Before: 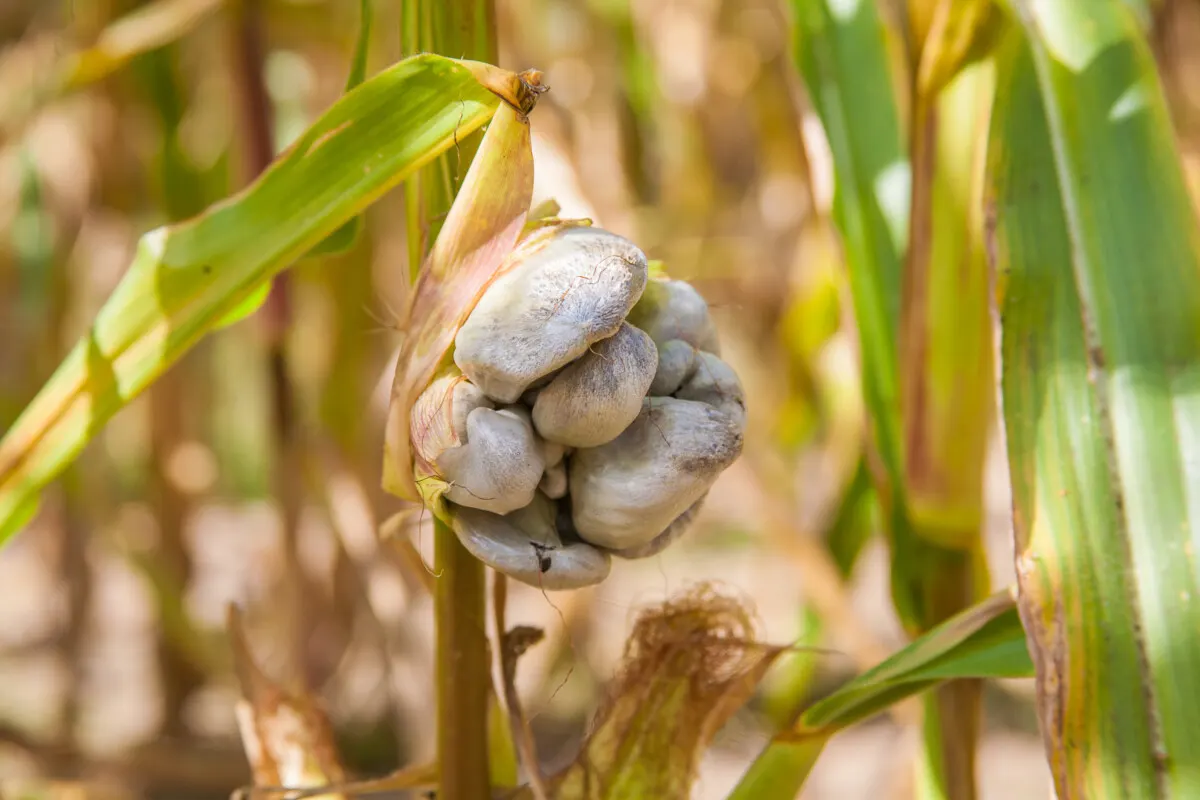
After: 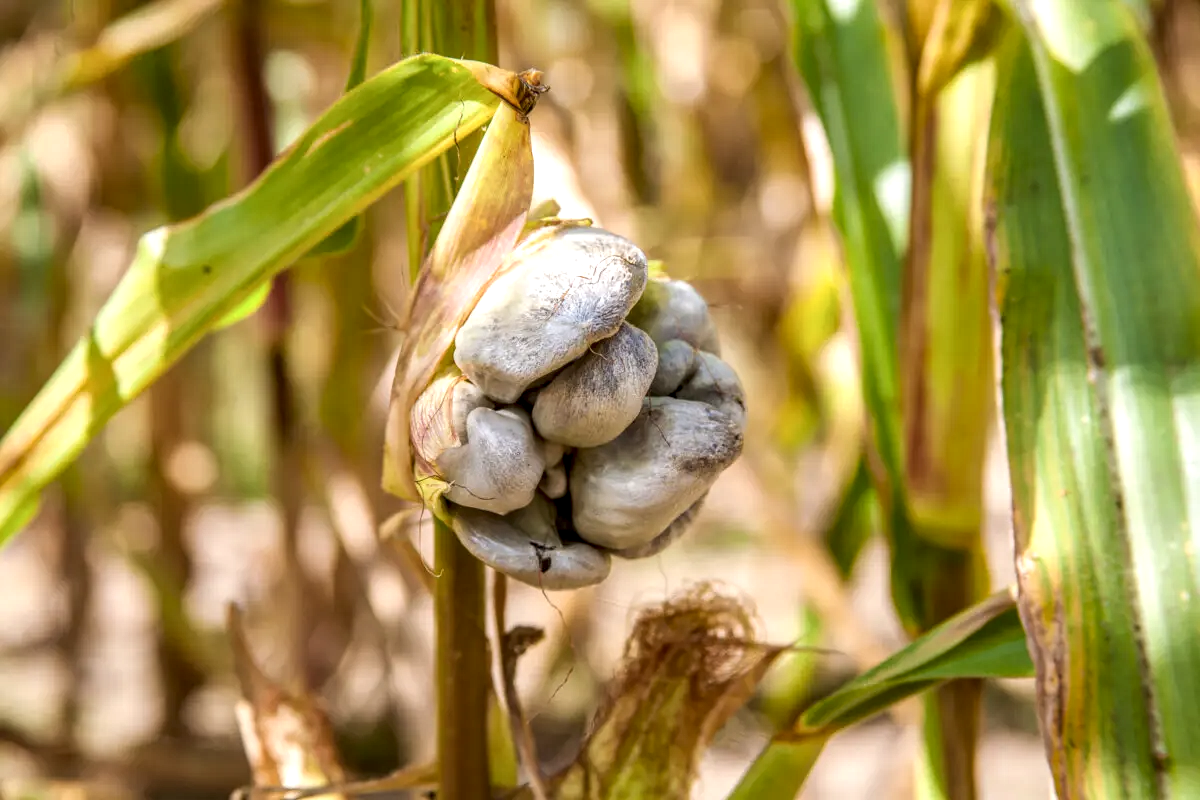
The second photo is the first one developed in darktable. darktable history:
local contrast: detail 160%
